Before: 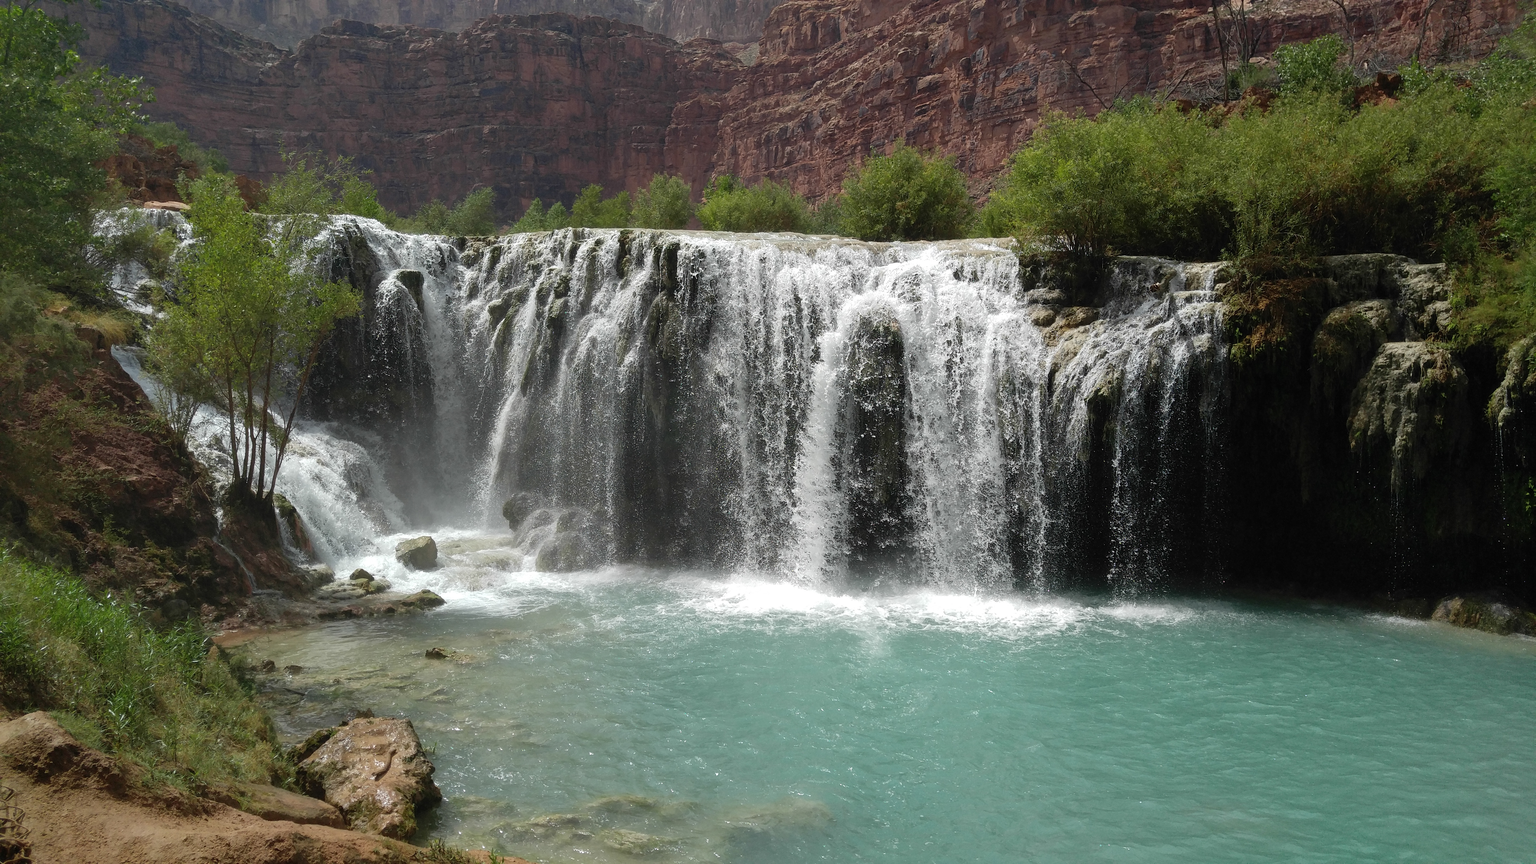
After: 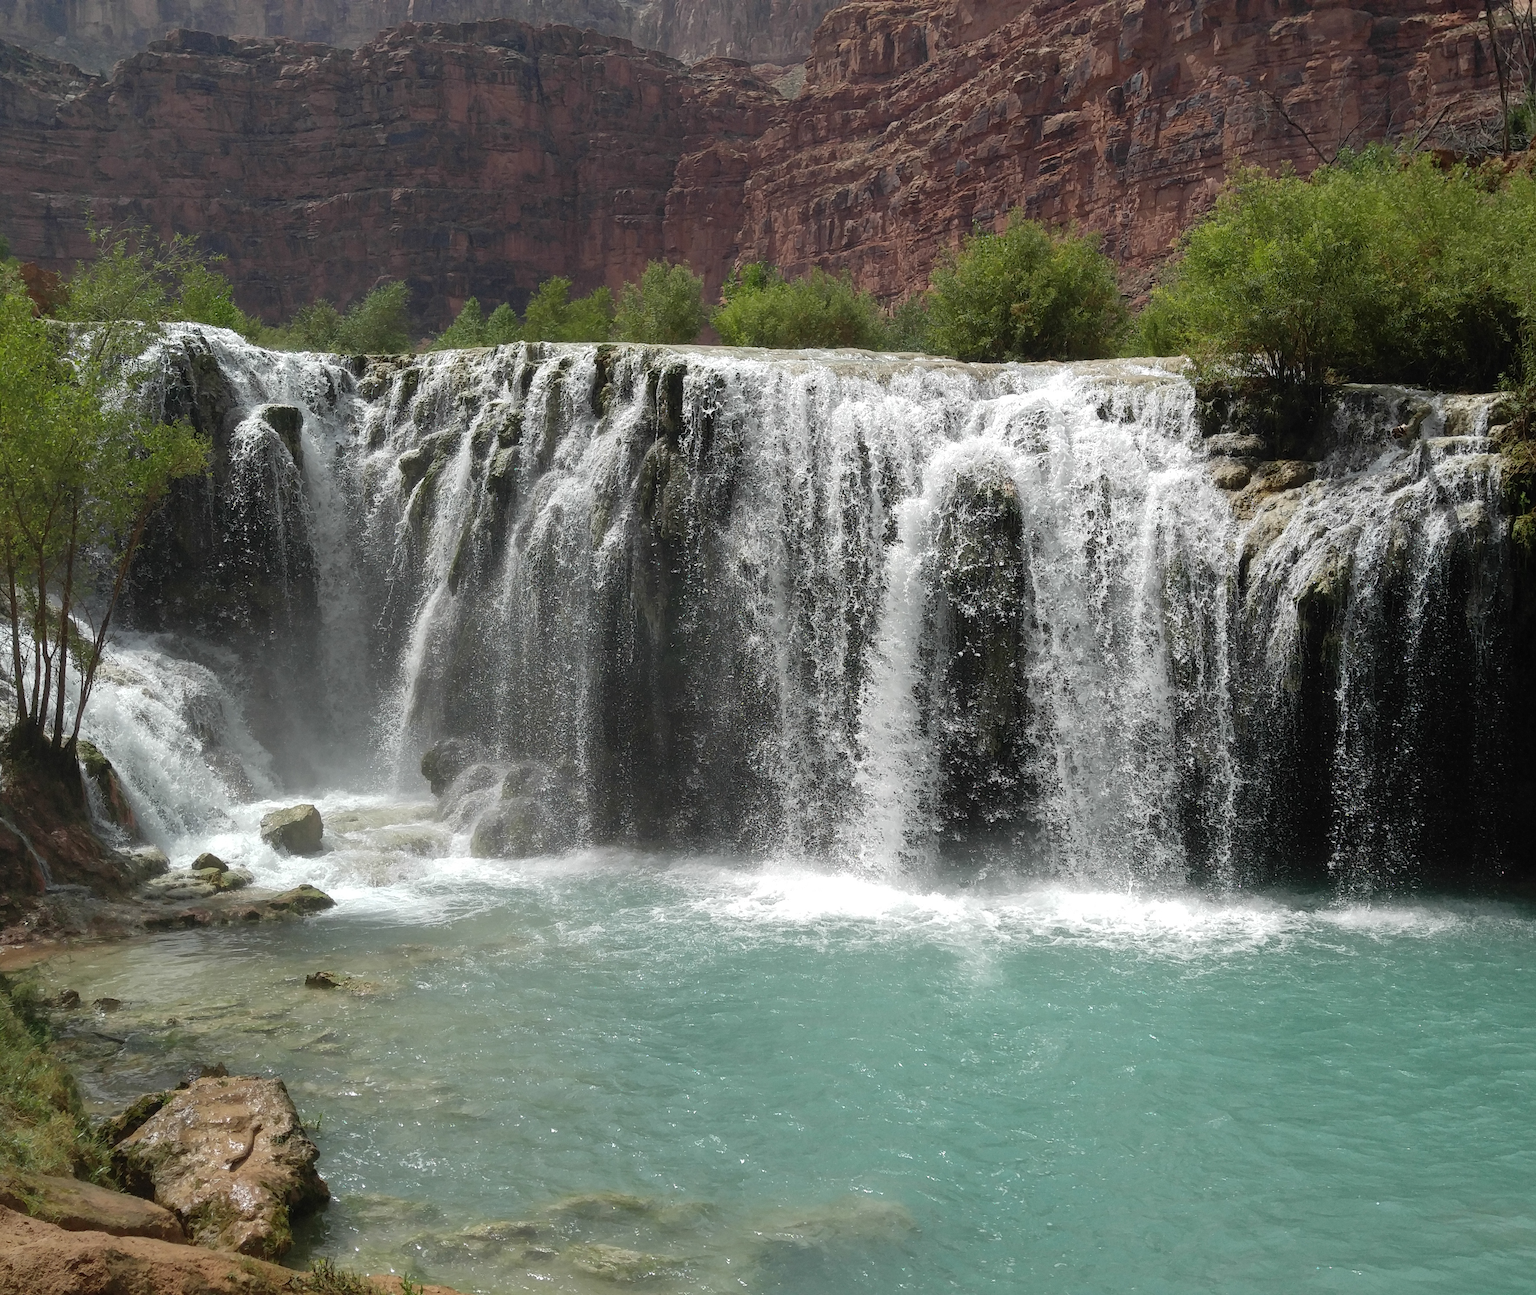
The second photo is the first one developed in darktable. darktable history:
crop and rotate: left 14.472%, right 18.844%
